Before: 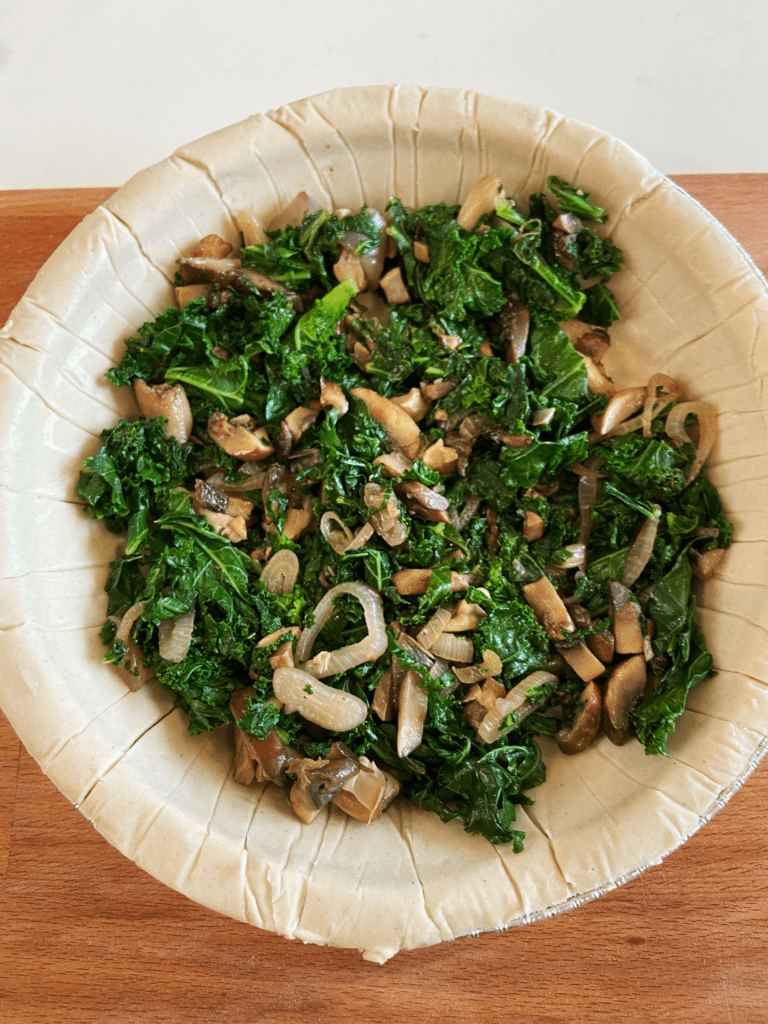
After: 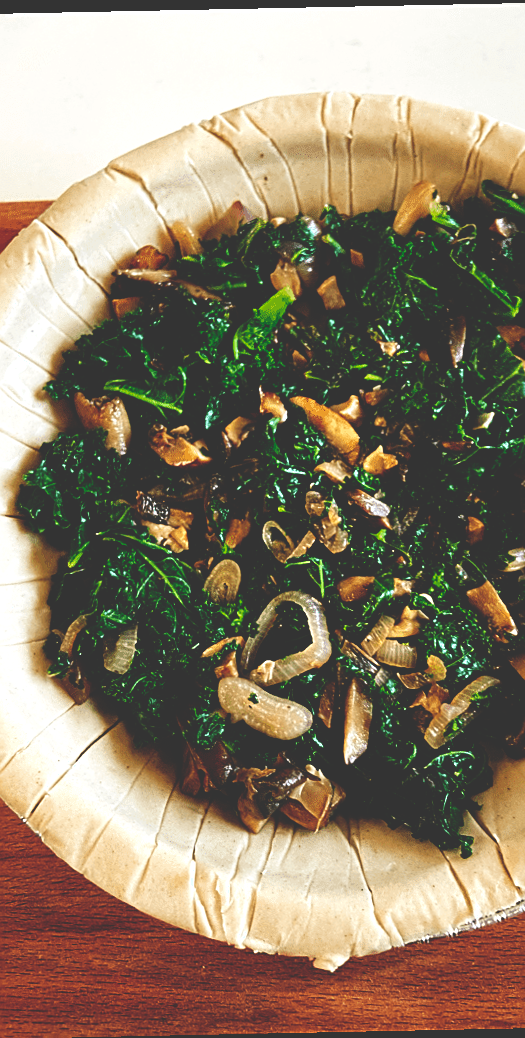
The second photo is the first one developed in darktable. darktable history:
contrast brightness saturation: contrast 0.01, saturation -0.05
crop and rotate: left 8.786%, right 24.548%
rotate and perspective: rotation -1.17°, automatic cropping off
base curve: curves: ch0 [(0, 0.036) (0.083, 0.04) (0.804, 1)], preserve colors none
sharpen: on, module defaults
levels: mode automatic, gray 50.8%
